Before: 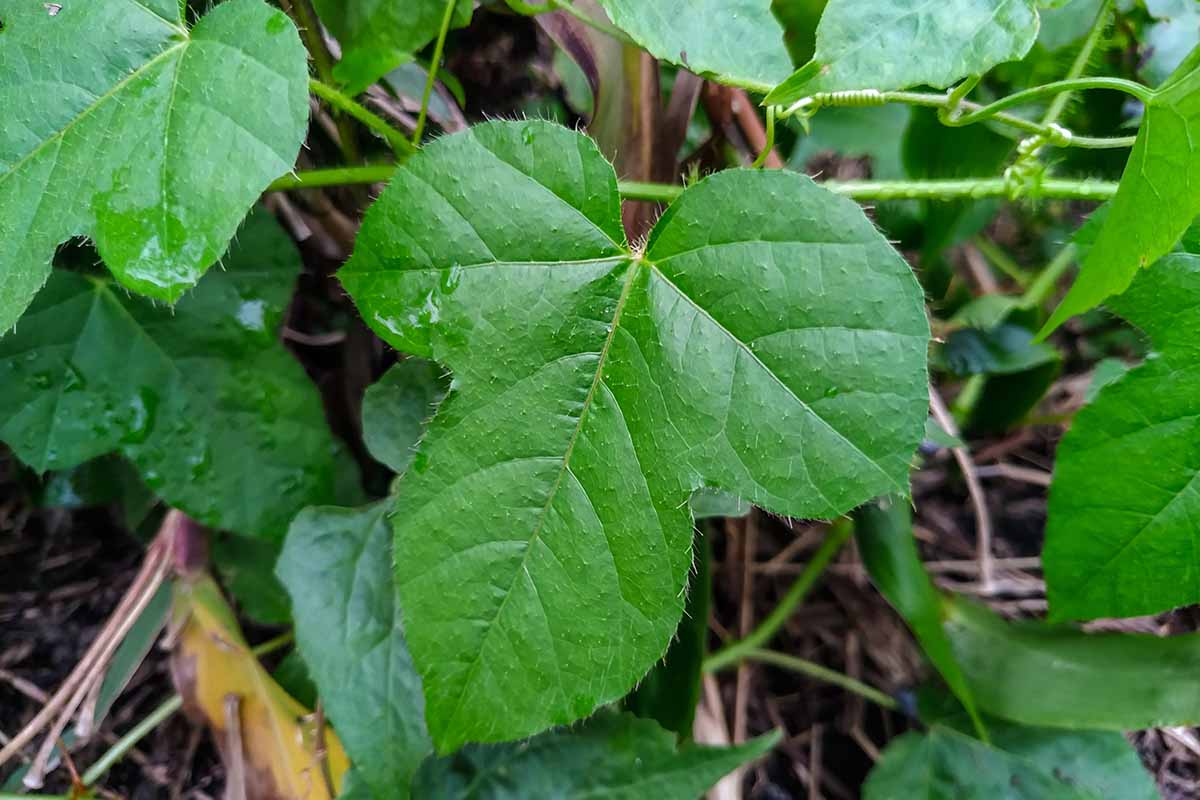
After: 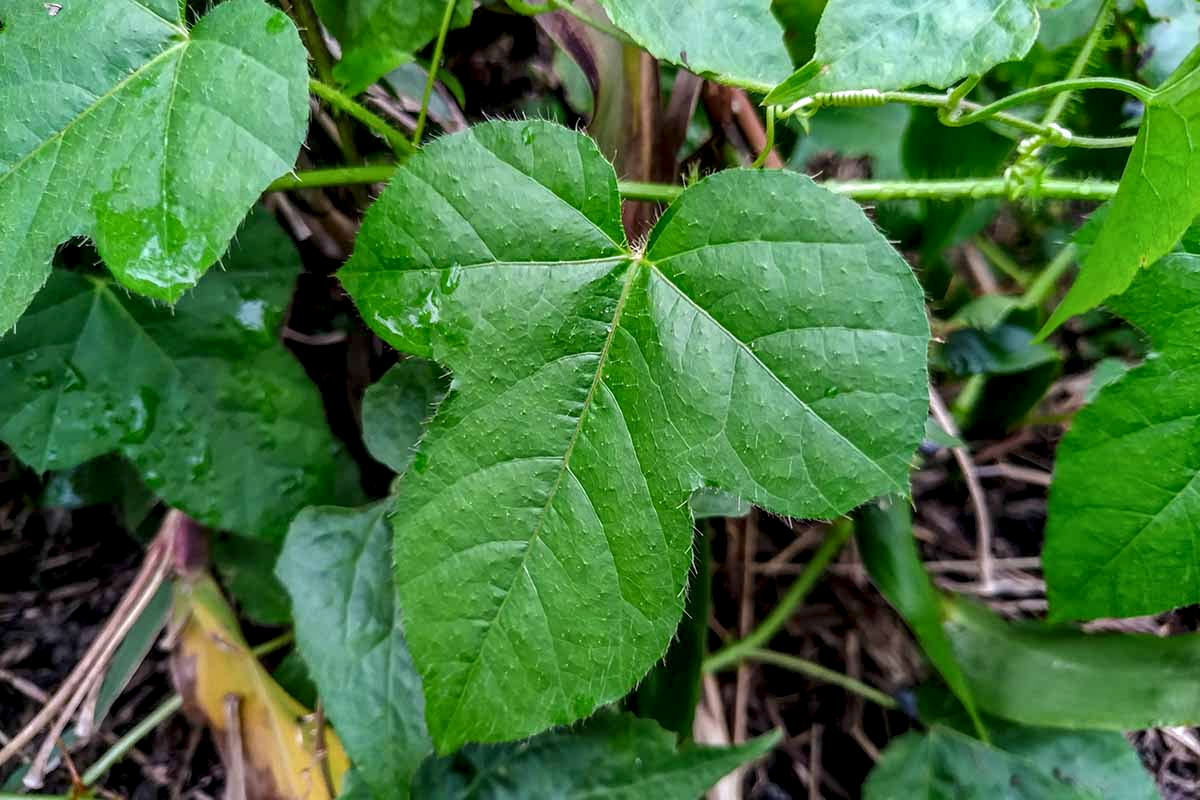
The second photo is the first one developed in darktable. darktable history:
local contrast: highlights 39%, shadows 61%, detail 137%, midtone range 0.519
